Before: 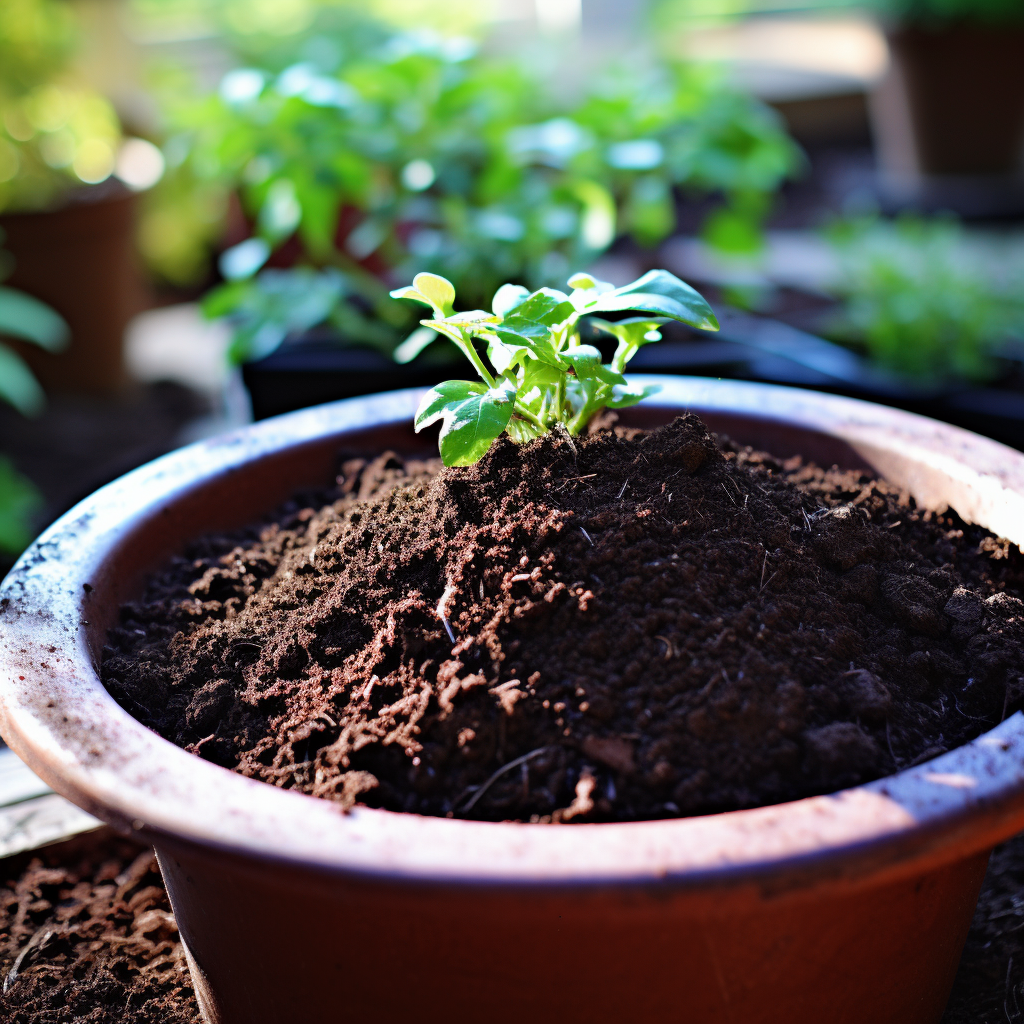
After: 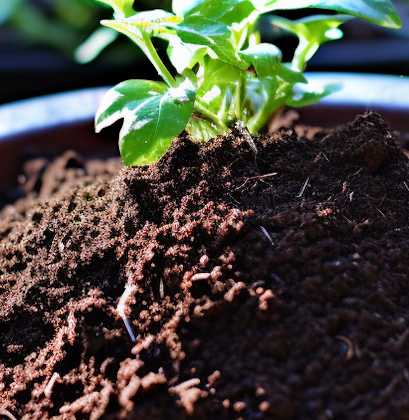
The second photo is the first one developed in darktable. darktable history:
rotate and perspective: lens shift (horizontal) -0.055, automatic cropping off
crop: left 30%, top 30%, right 30%, bottom 30%
